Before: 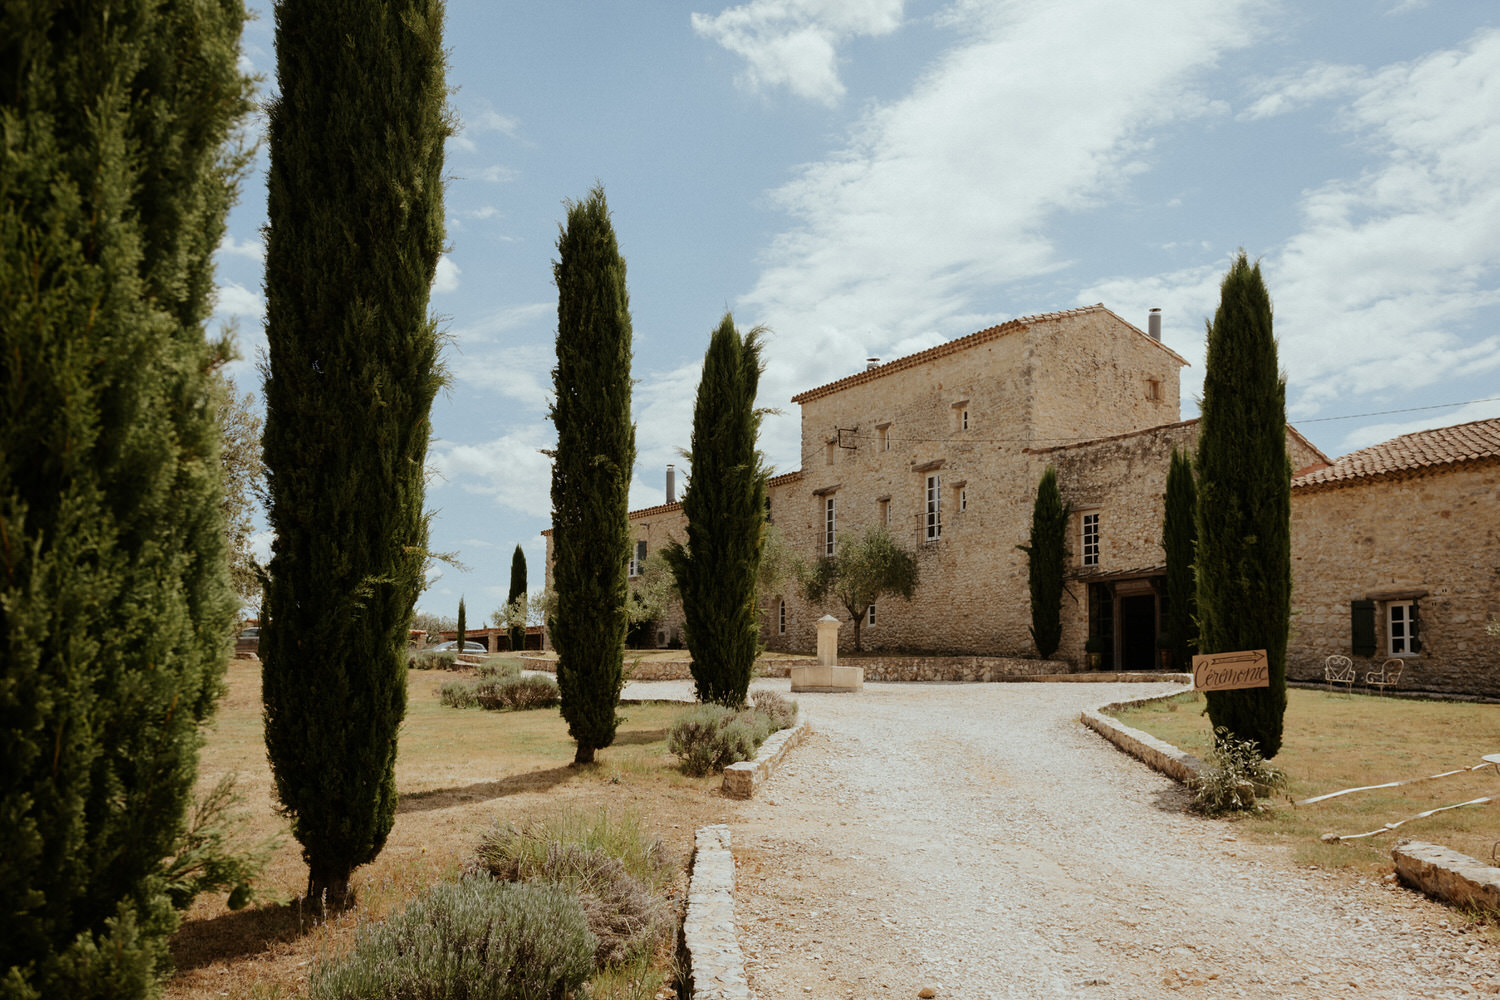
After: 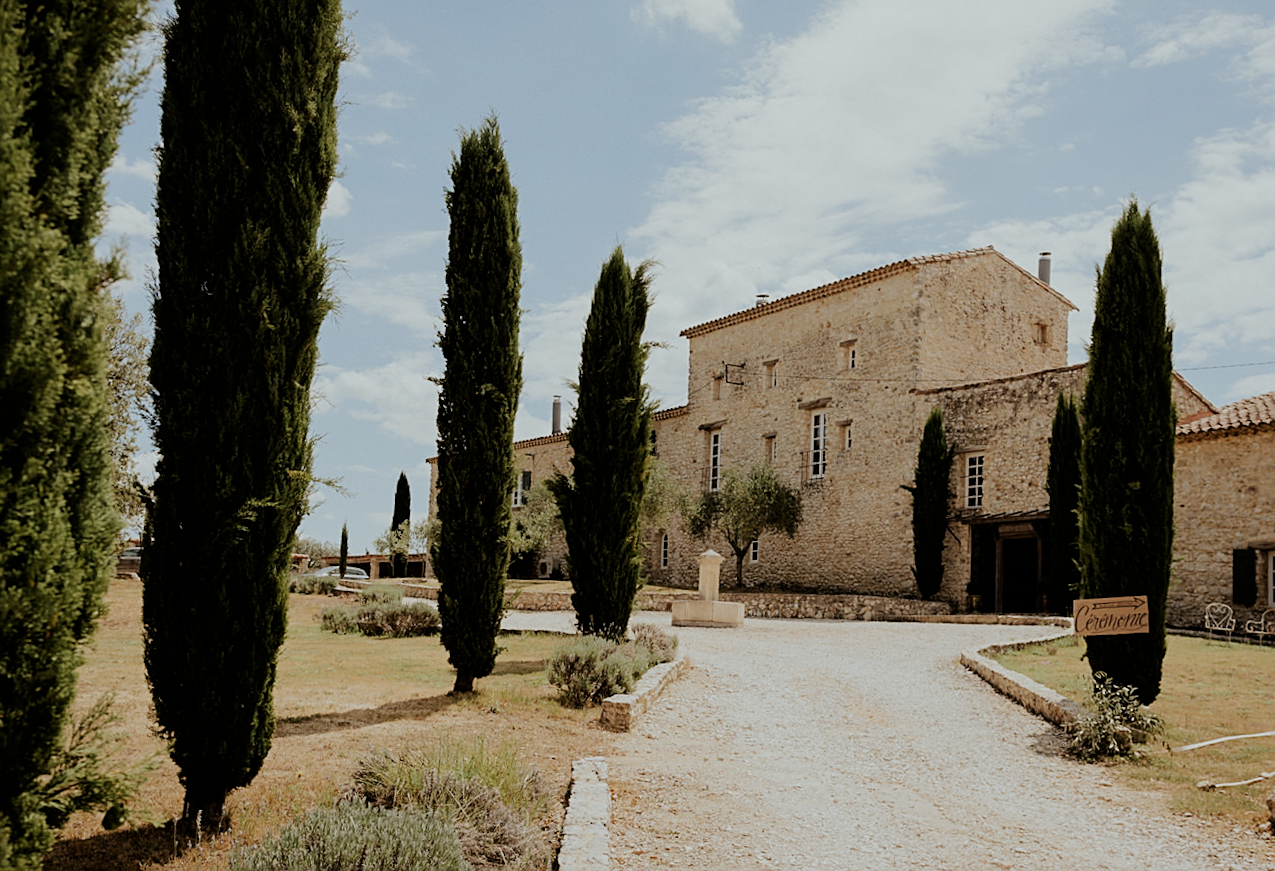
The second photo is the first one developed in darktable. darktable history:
sharpen: on, module defaults
crop and rotate: angle -3.27°, left 5.211%, top 5.211%, right 4.607%, bottom 4.607%
filmic rgb: black relative exposure -7.65 EV, white relative exposure 4.56 EV, hardness 3.61
rotate and perspective: rotation -1.77°, lens shift (horizontal) 0.004, automatic cropping off
exposure: black level correction 0.001, exposure 0.14 EV, compensate highlight preservation false
